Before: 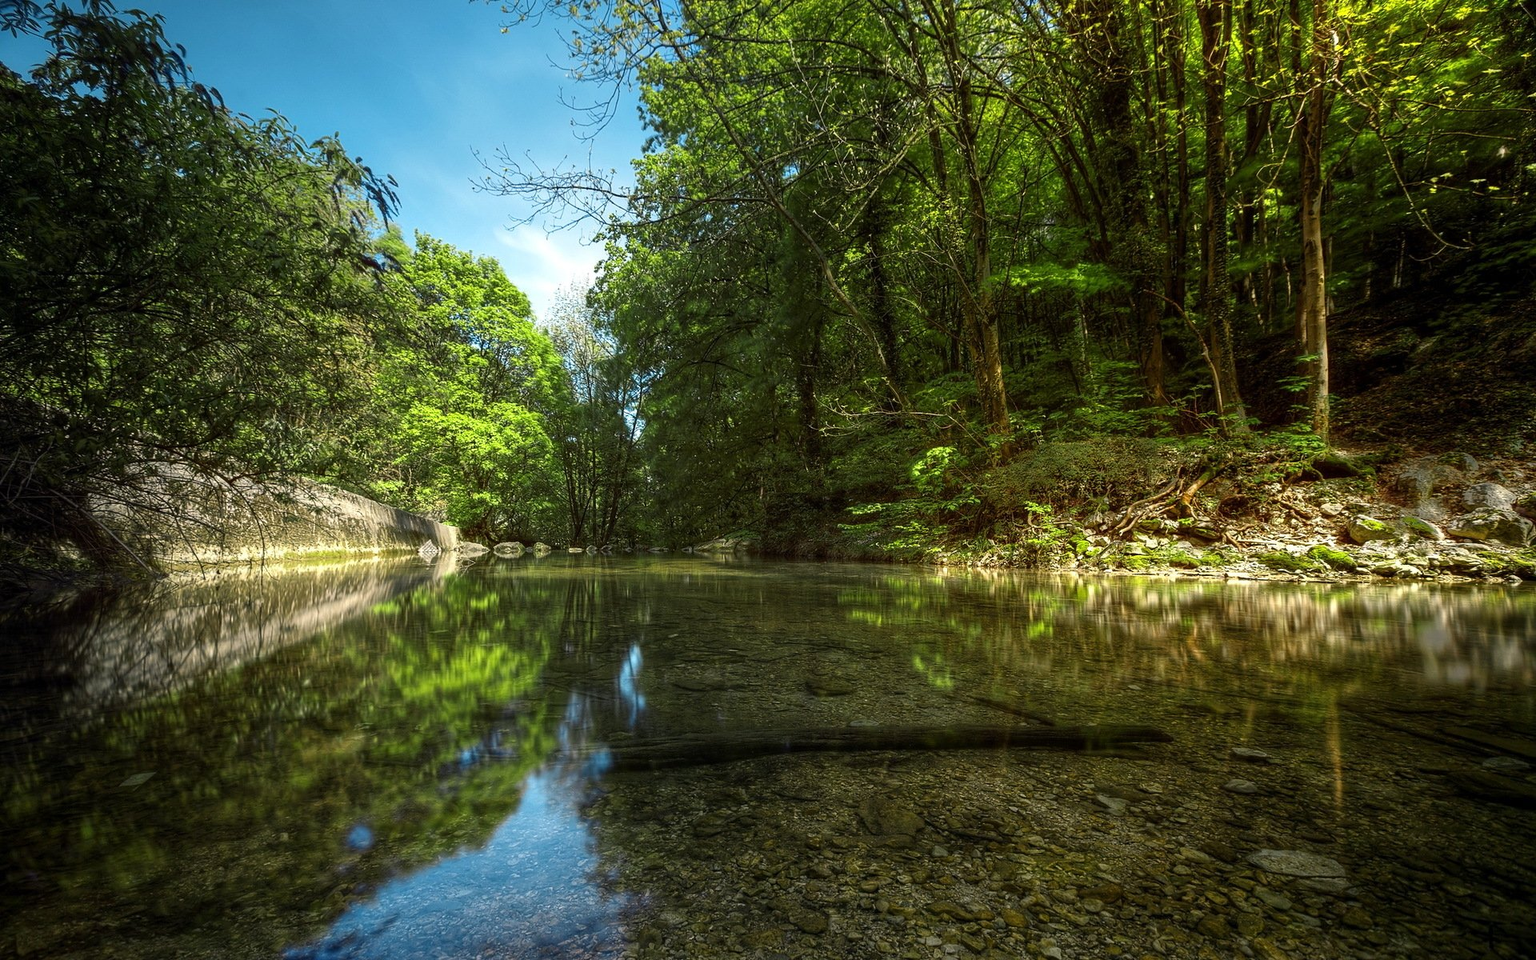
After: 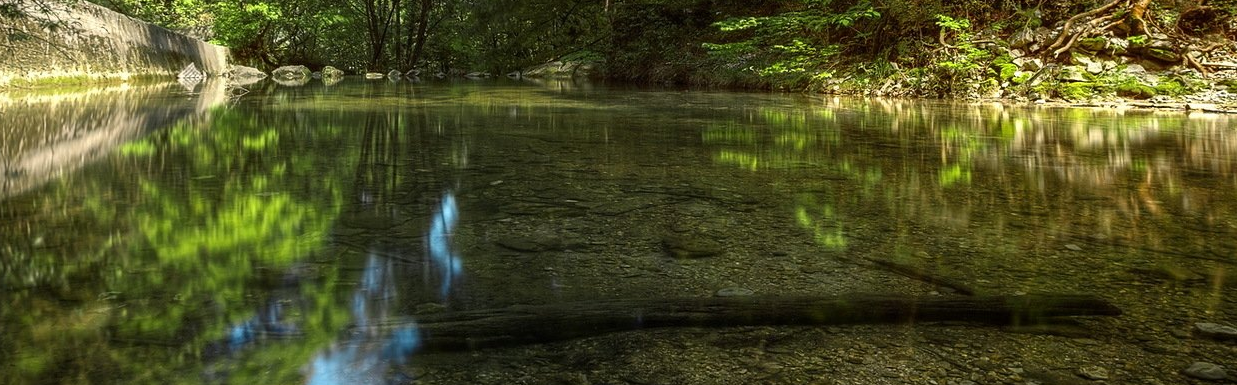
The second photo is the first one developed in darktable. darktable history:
crop: left 17.975%, top 51.06%, right 17.591%, bottom 16.816%
